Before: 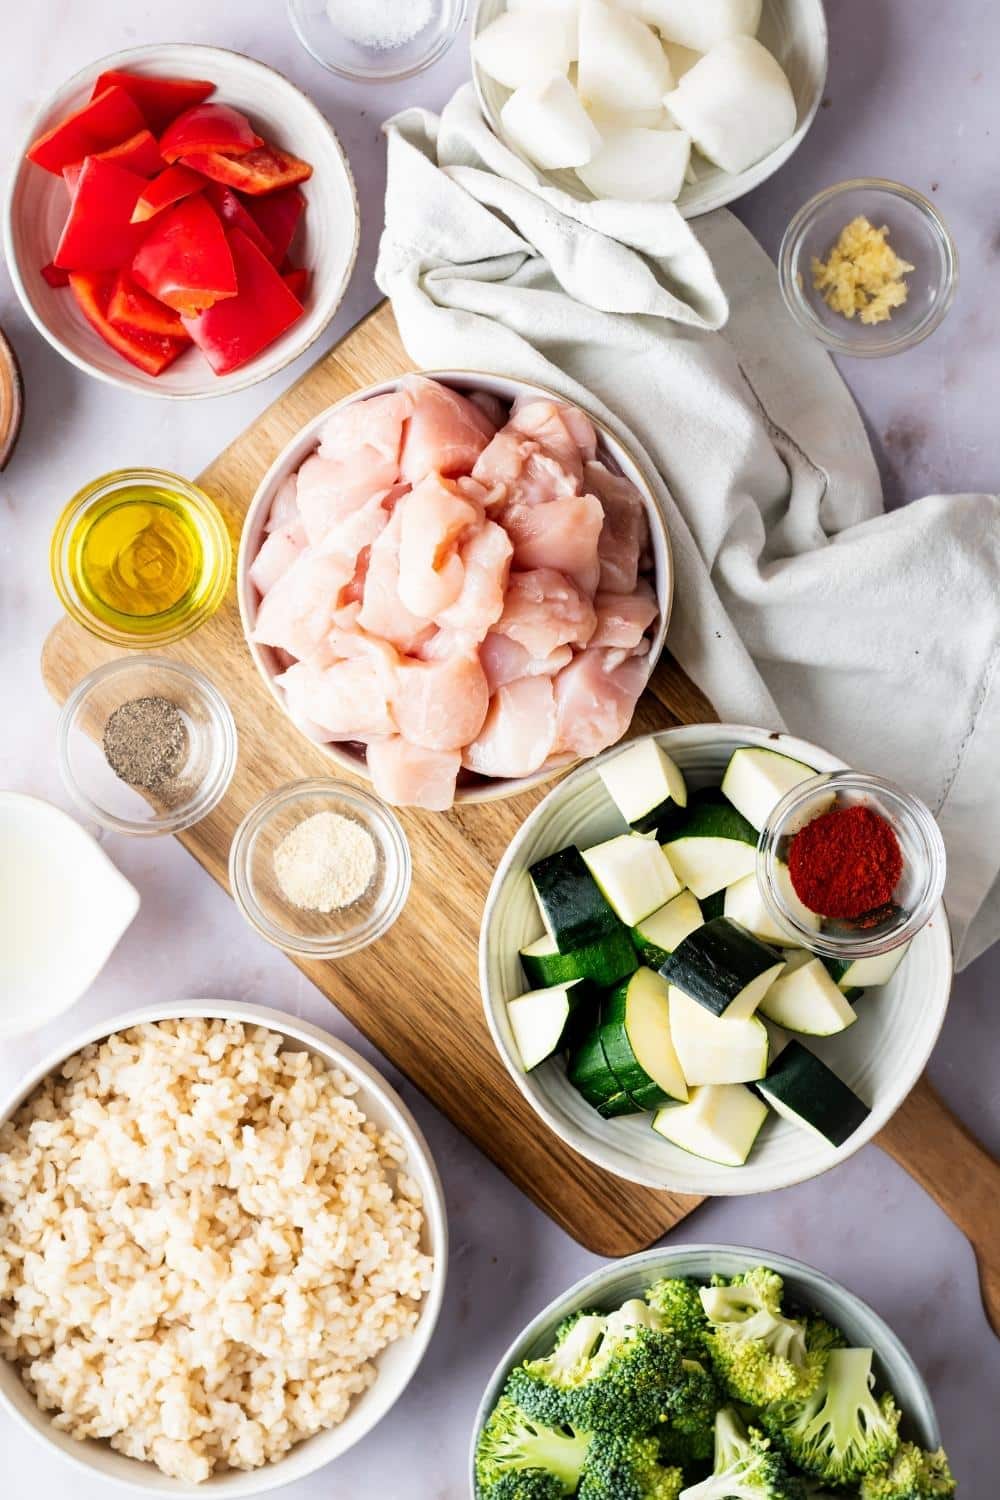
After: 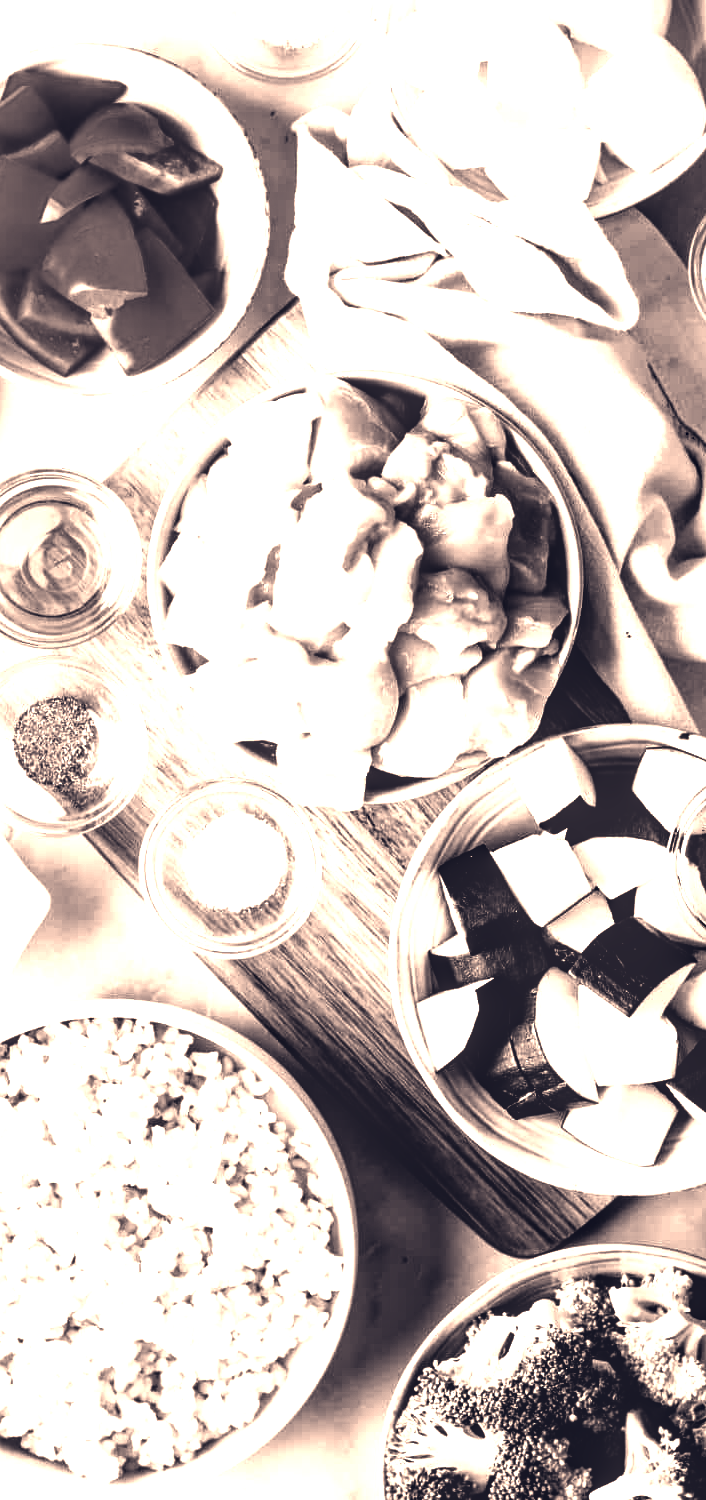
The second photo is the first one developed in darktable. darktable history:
color balance rgb: power › hue 328.35°, linear chroma grading › global chroma 5.972%, perceptual saturation grading › global saturation 24.913%
base curve: curves: ch0 [(0, 0) (0.028, 0.03) (0.121, 0.232) (0.46, 0.748) (0.859, 0.968) (1, 1)], preserve colors none
crop and rotate: left 9.005%, right 20.314%
color correction: highlights a* 20.32, highlights b* 27.3, shadows a* 3.29, shadows b* -16.64, saturation 0.751
contrast brightness saturation: contrast 0.018, brightness -0.988, saturation -0.994
levels: gray 50.73%, levels [0, 0.352, 0.703]
local contrast: on, module defaults
